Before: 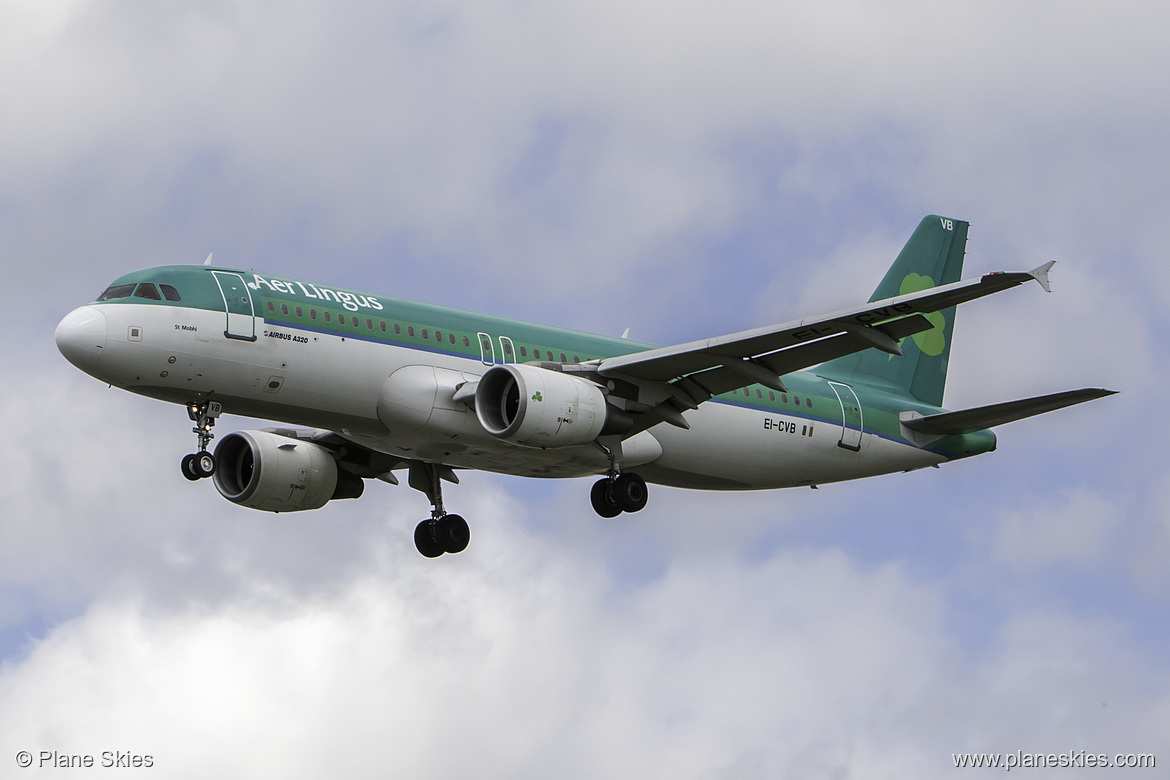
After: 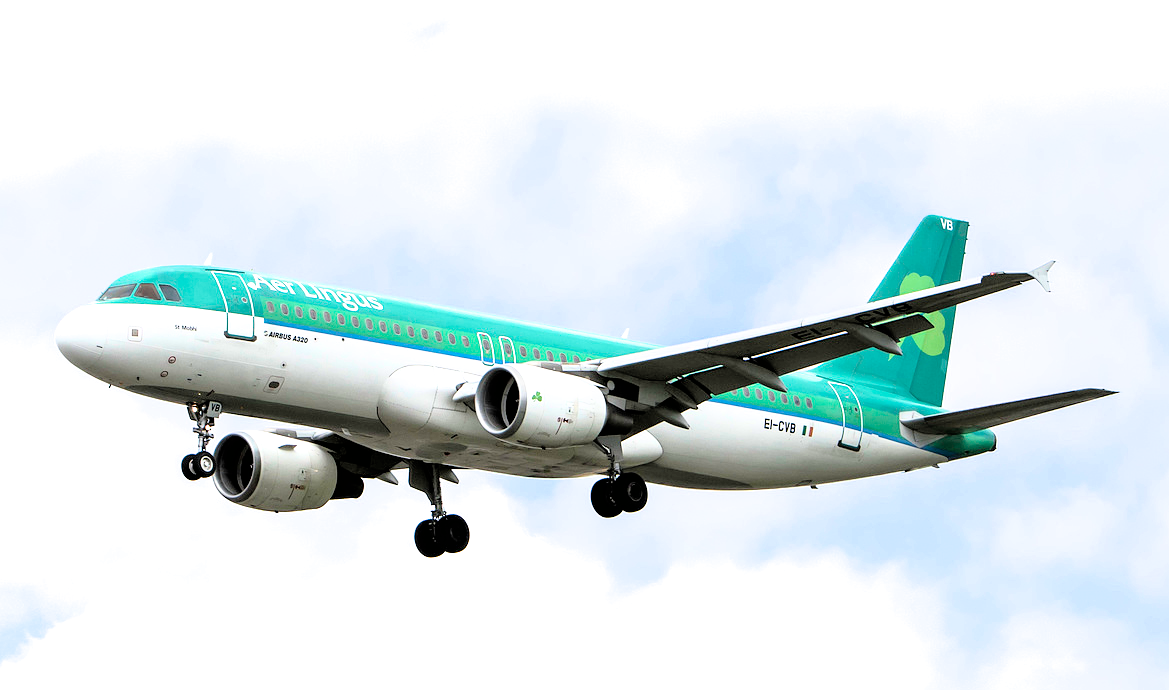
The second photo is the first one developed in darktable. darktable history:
crop and rotate: top 0%, bottom 11.525%
filmic rgb: black relative exposure -3.7 EV, white relative exposure 2.77 EV, dynamic range scaling -5.39%, hardness 3.04, color science v6 (2022)
exposure: black level correction 0, exposure 1.186 EV, compensate highlight preservation false
